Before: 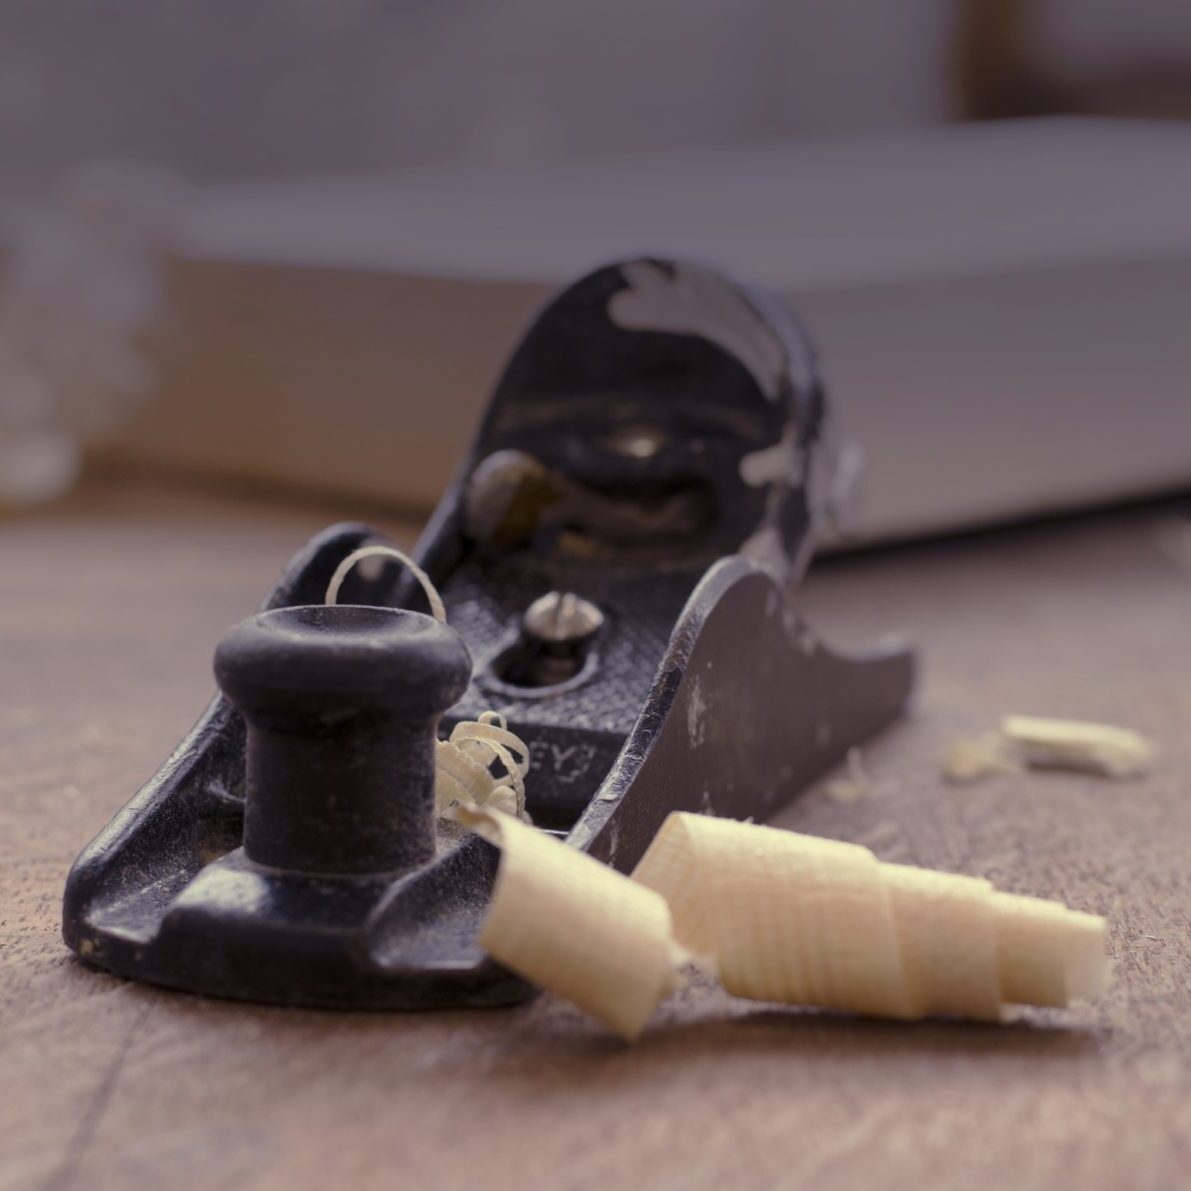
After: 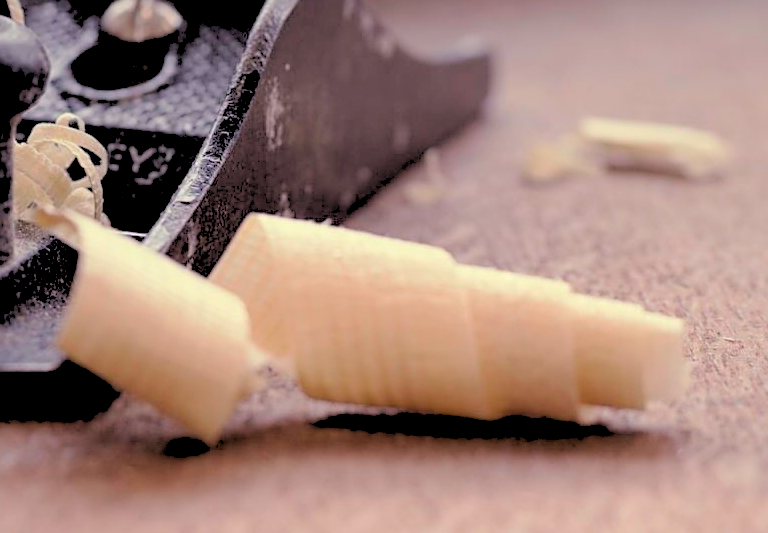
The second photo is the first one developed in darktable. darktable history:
crop and rotate: left 35.509%, top 50.238%, bottom 4.934%
sharpen: on, module defaults
rgb levels: levels [[0.027, 0.429, 0.996], [0, 0.5, 1], [0, 0.5, 1]]
